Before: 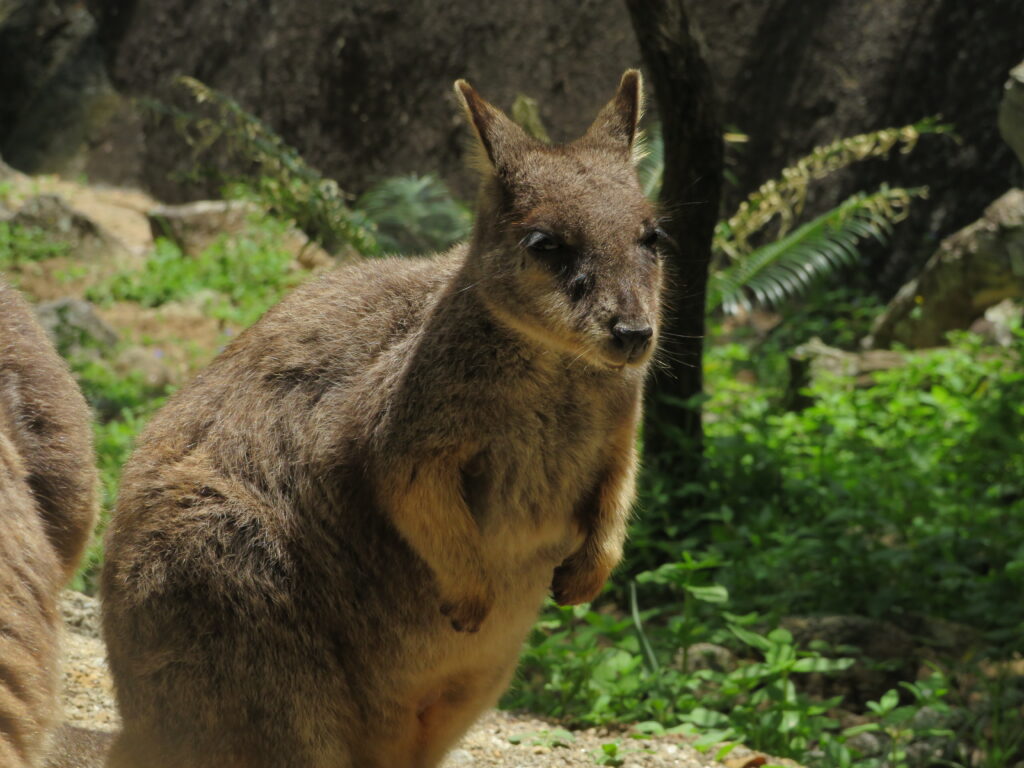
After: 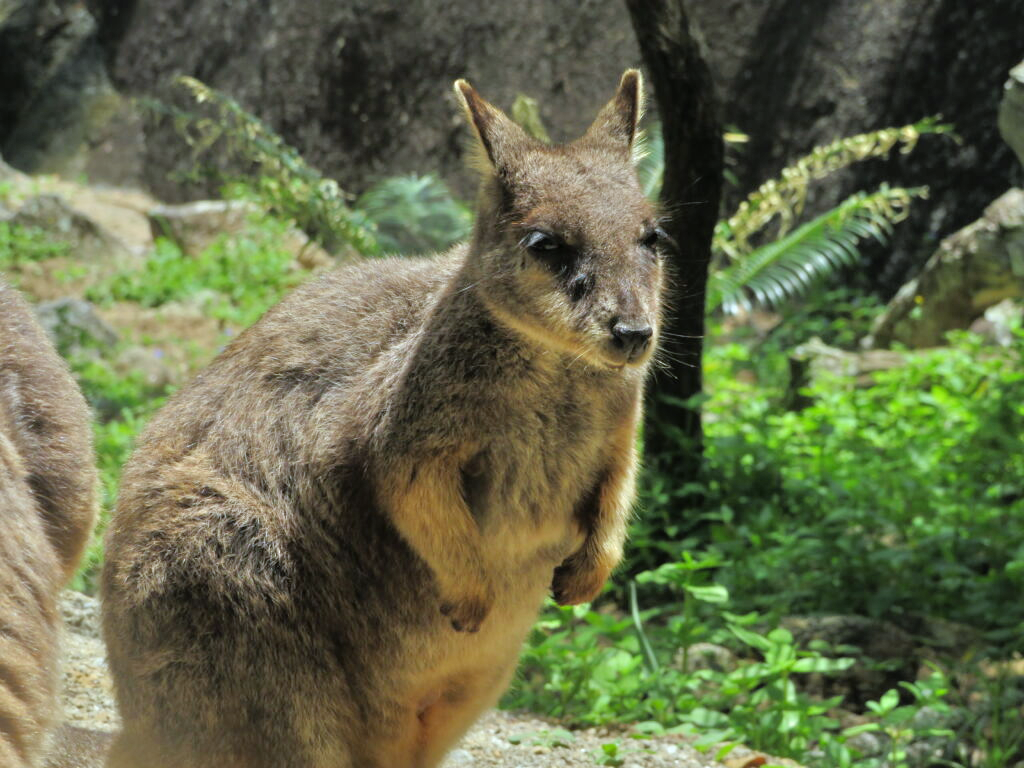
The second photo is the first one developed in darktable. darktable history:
tone equalizer: -7 EV 0.15 EV, -6 EV 0.6 EV, -5 EV 1.15 EV, -4 EV 1.33 EV, -3 EV 1.15 EV, -2 EV 0.6 EV, -1 EV 0.15 EV, mask exposure compensation -0.5 EV
white balance: red 0.924, blue 1.095
